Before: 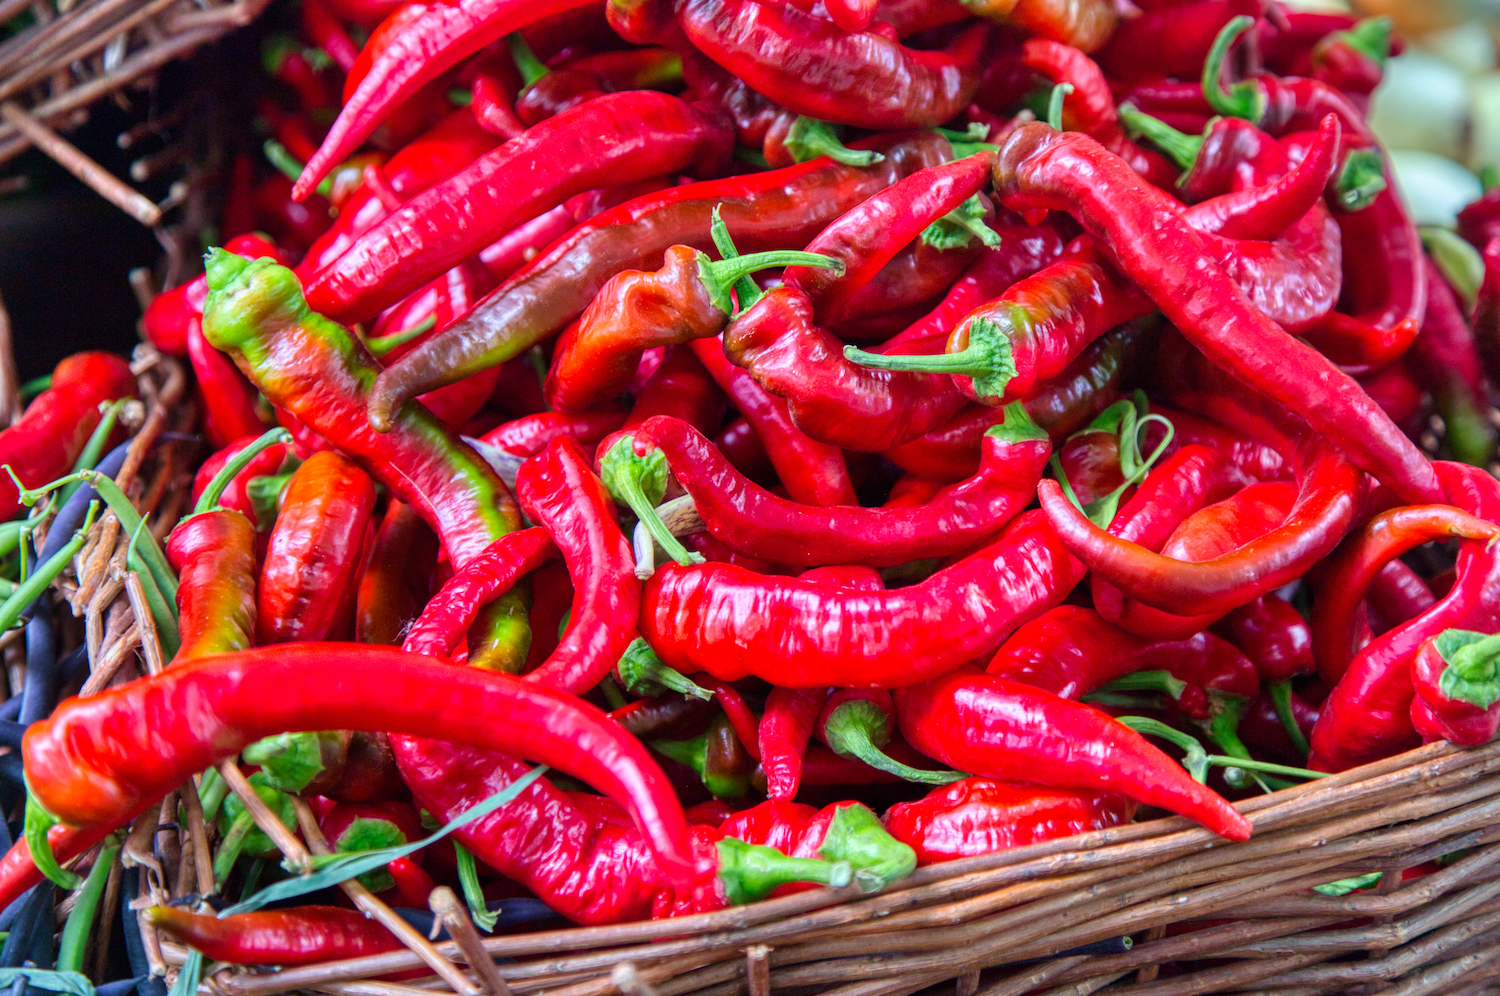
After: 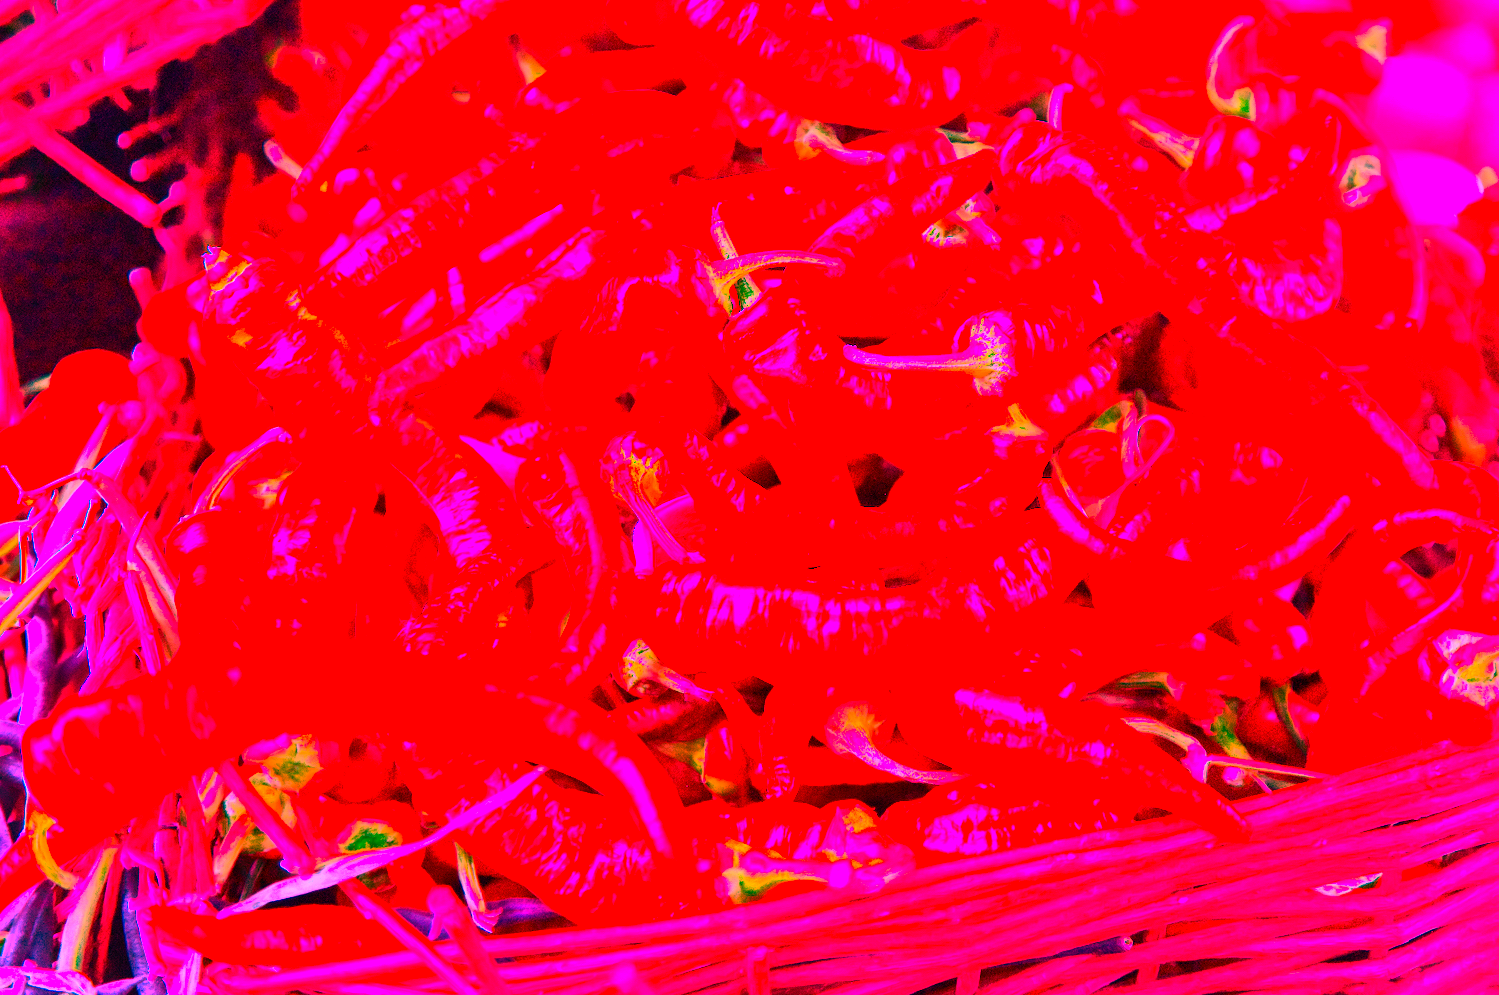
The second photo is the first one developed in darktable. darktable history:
white balance: red 4.26, blue 1.802
contrast brightness saturation: contrast 0.23, brightness 0.1, saturation 0.29
